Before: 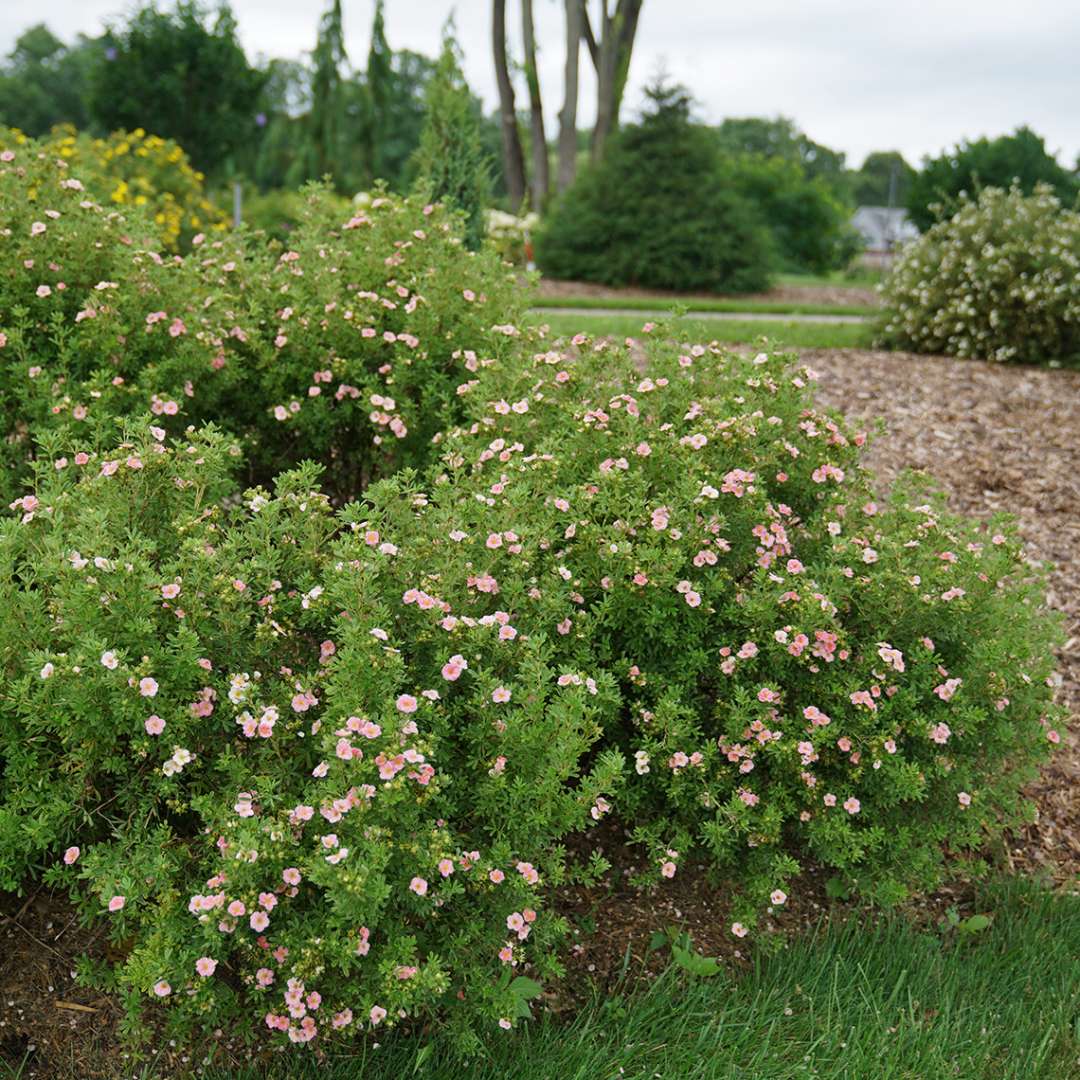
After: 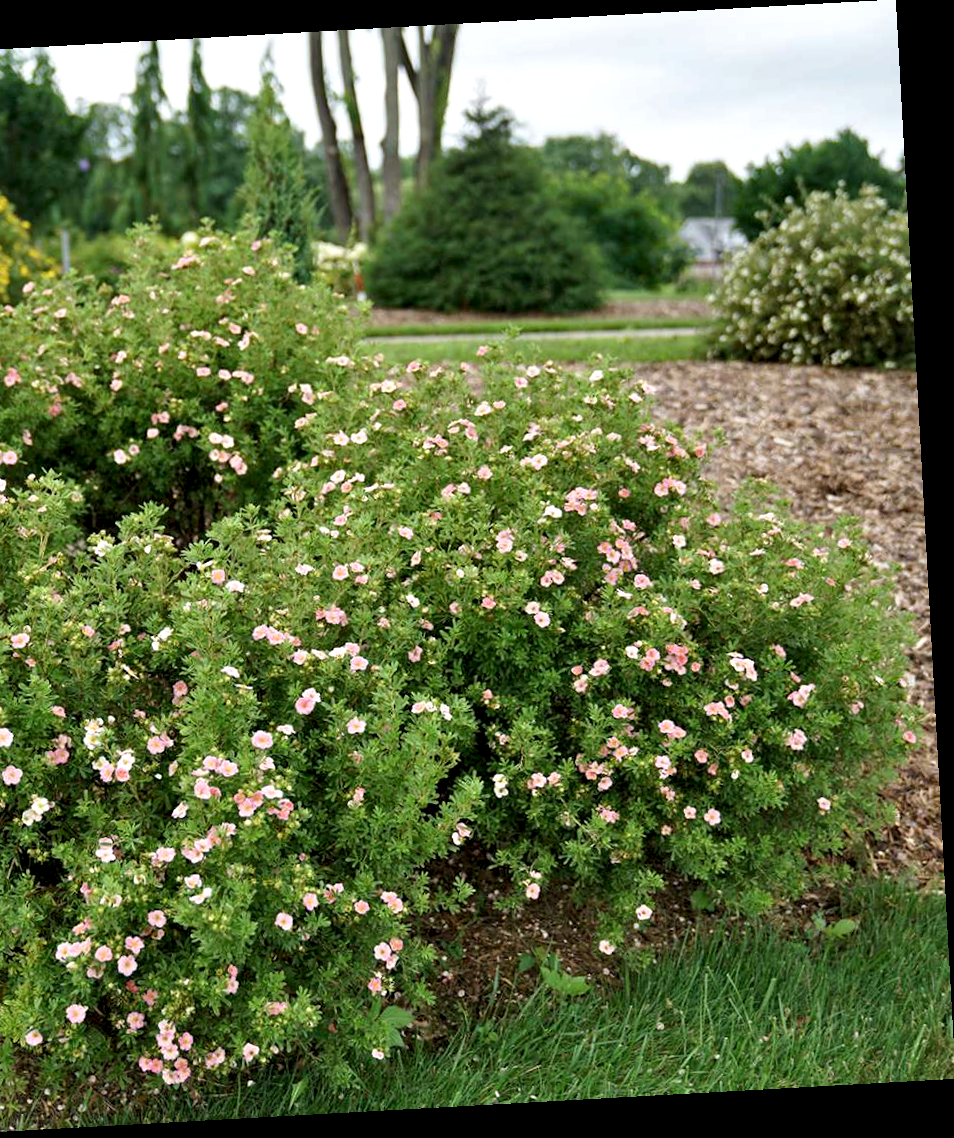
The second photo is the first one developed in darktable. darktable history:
rotate and perspective: rotation -3.18°, automatic cropping off
contrast equalizer: y [[0.531, 0.548, 0.559, 0.557, 0.544, 0.527], [0.5 ×6], [0.5 ×6], [0 ×6], [0 ×6]]
crop: left 16.145%
exposure: black level correction 0.002, exposure 0.15 EV, compensate highlight preservation false
